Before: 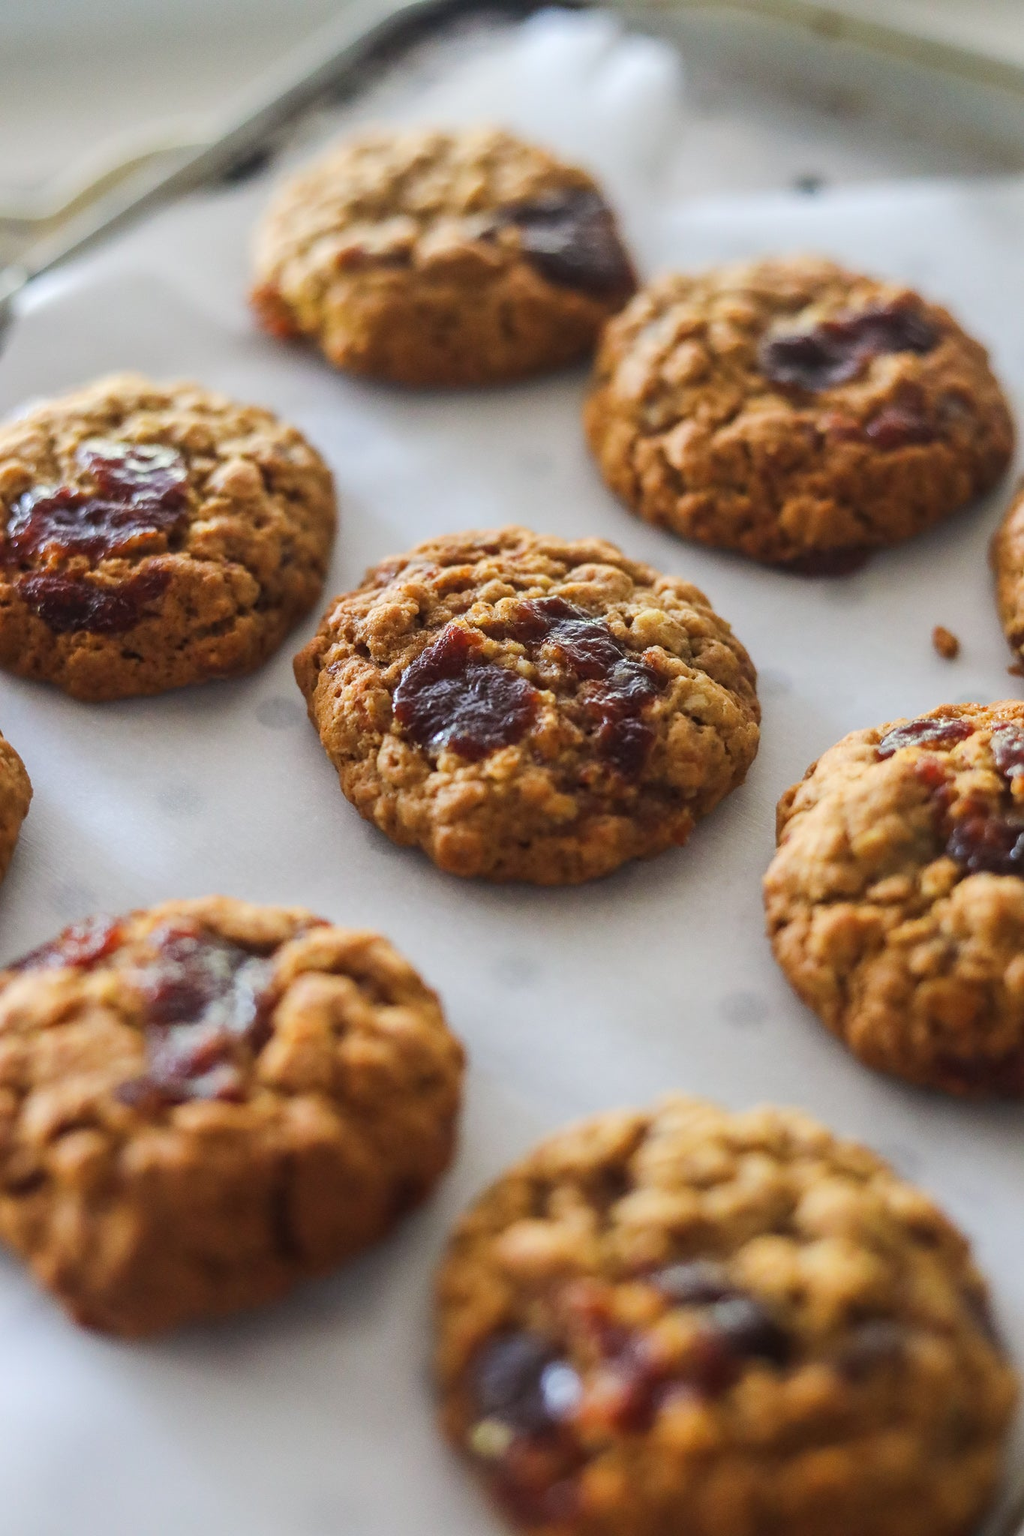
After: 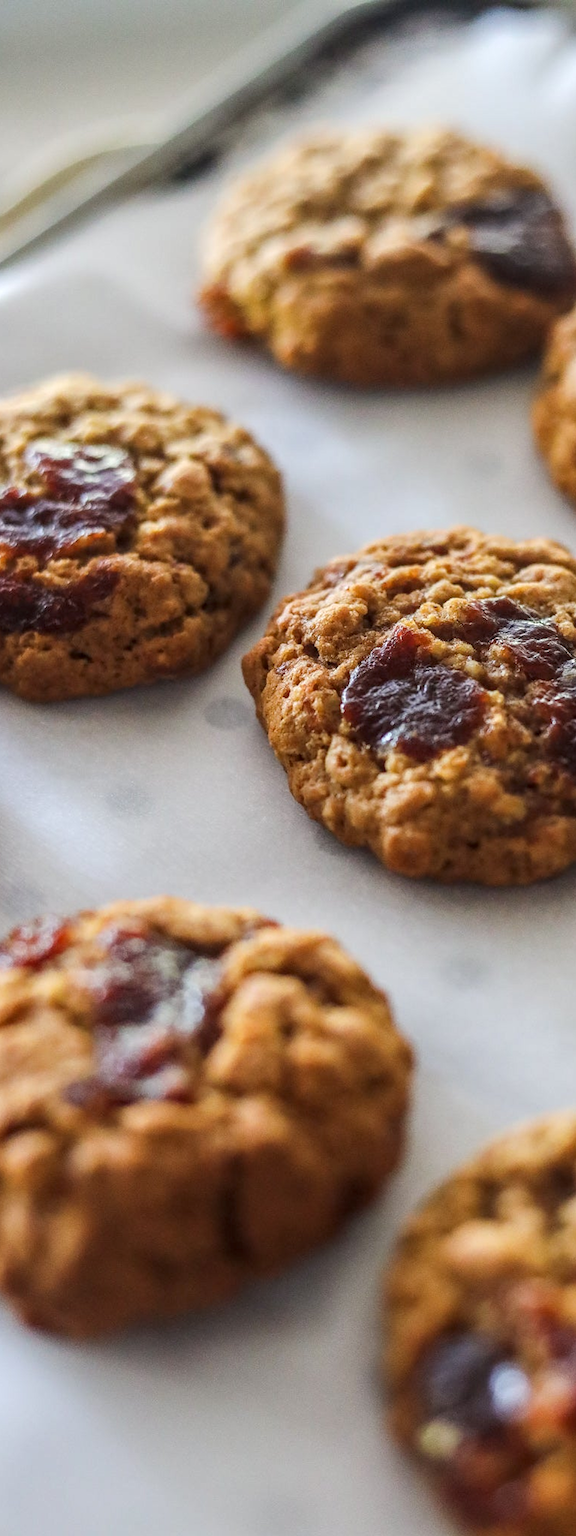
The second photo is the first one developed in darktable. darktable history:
local contrast: on, module defaults
crop: left 5.114%, right 38.589%
